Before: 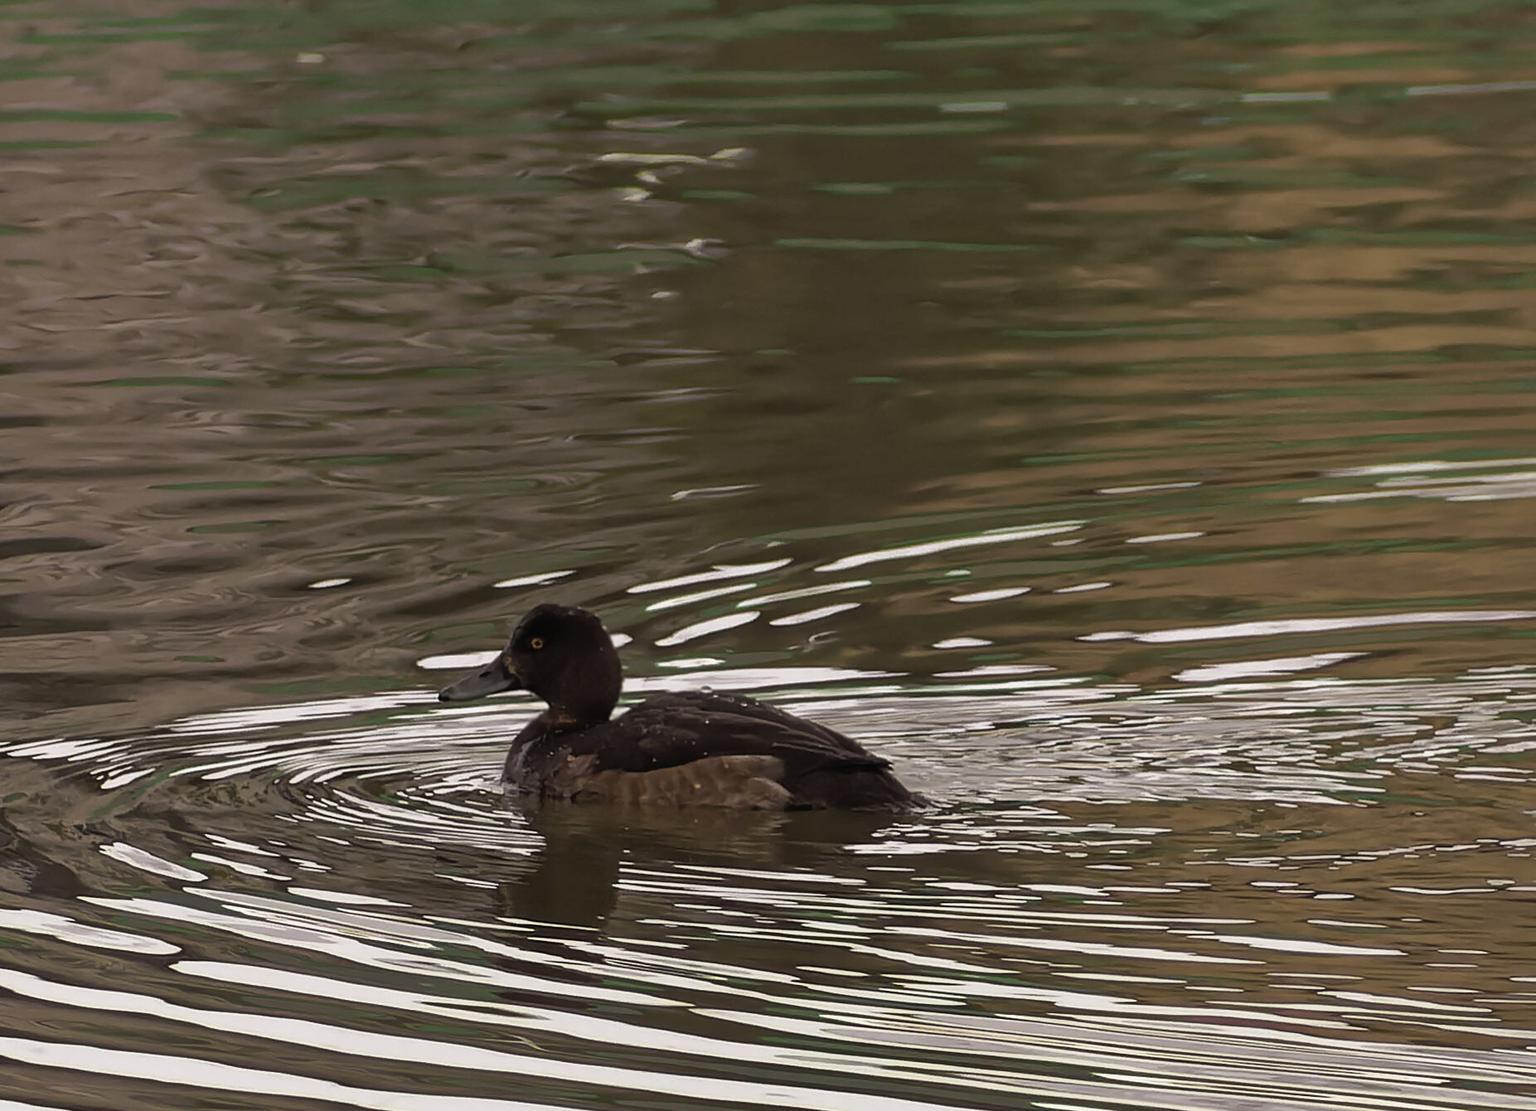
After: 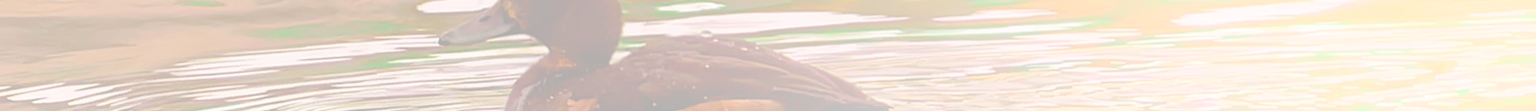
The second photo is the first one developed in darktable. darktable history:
bloom: size 85%, threshold 5%, strength 85%
crop and rotate: top 59.084%, bottom 30.916%
